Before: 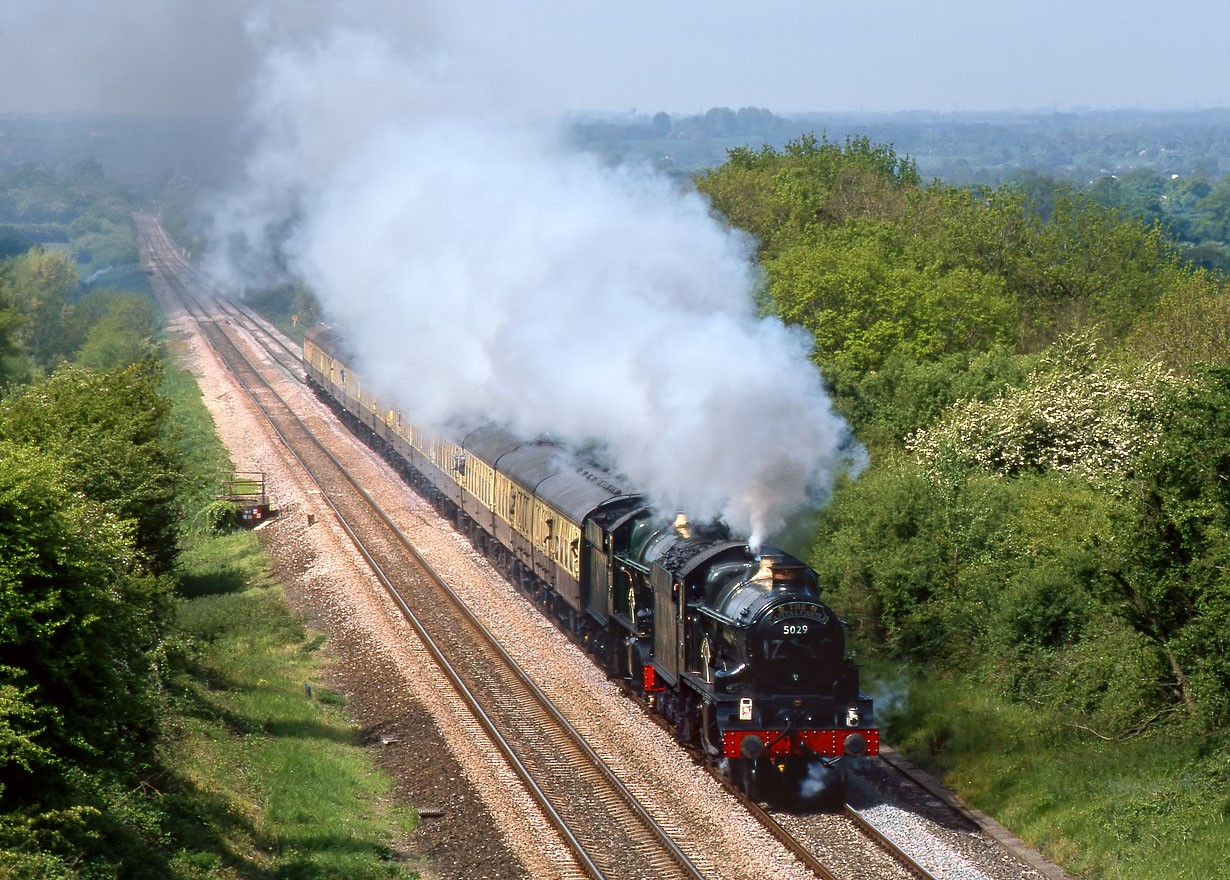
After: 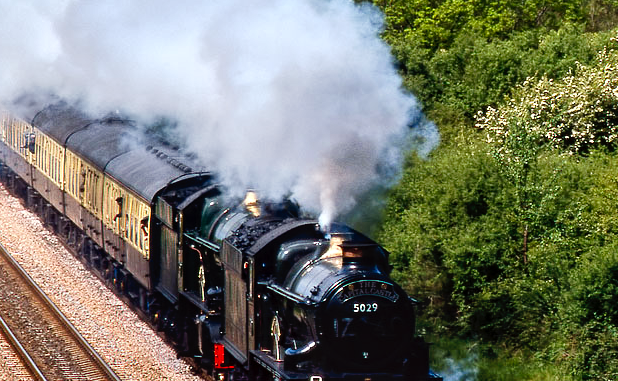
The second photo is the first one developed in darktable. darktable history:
local contrast: highlights 100%, shadows 100%, detail 120%, midtone range 0.2
color balance: gamma [0.9, 0.988, 0.975, 1.025], gain [1.05, 1, 1, 1]
crop: left 35.03%, top 36.625%, right 14.663%, bottom 20.057%
tone curve: curves: ch0 [(0, 0) (0.003, 0.007) (0.011, 0.01) (0.025, 0.018) (0.044, 0.028) (0.069, 0.034) (0.1, 0.04) (0.136, 0.051) (0.177, 0.104) (0.224, 0.161) (0.277, 0.234) (0.335, 0.316) (0.399, 0.41) (0.468, 0.487) (0.543, 0.577) (0.623, 0.679) (0.709, 0.769) (0.801, 0.854) (0.898, 0.922) (1, 1)], preserve colors none
shadows and highlights: shadows color adjustment 97.66%, soften with gaussian
